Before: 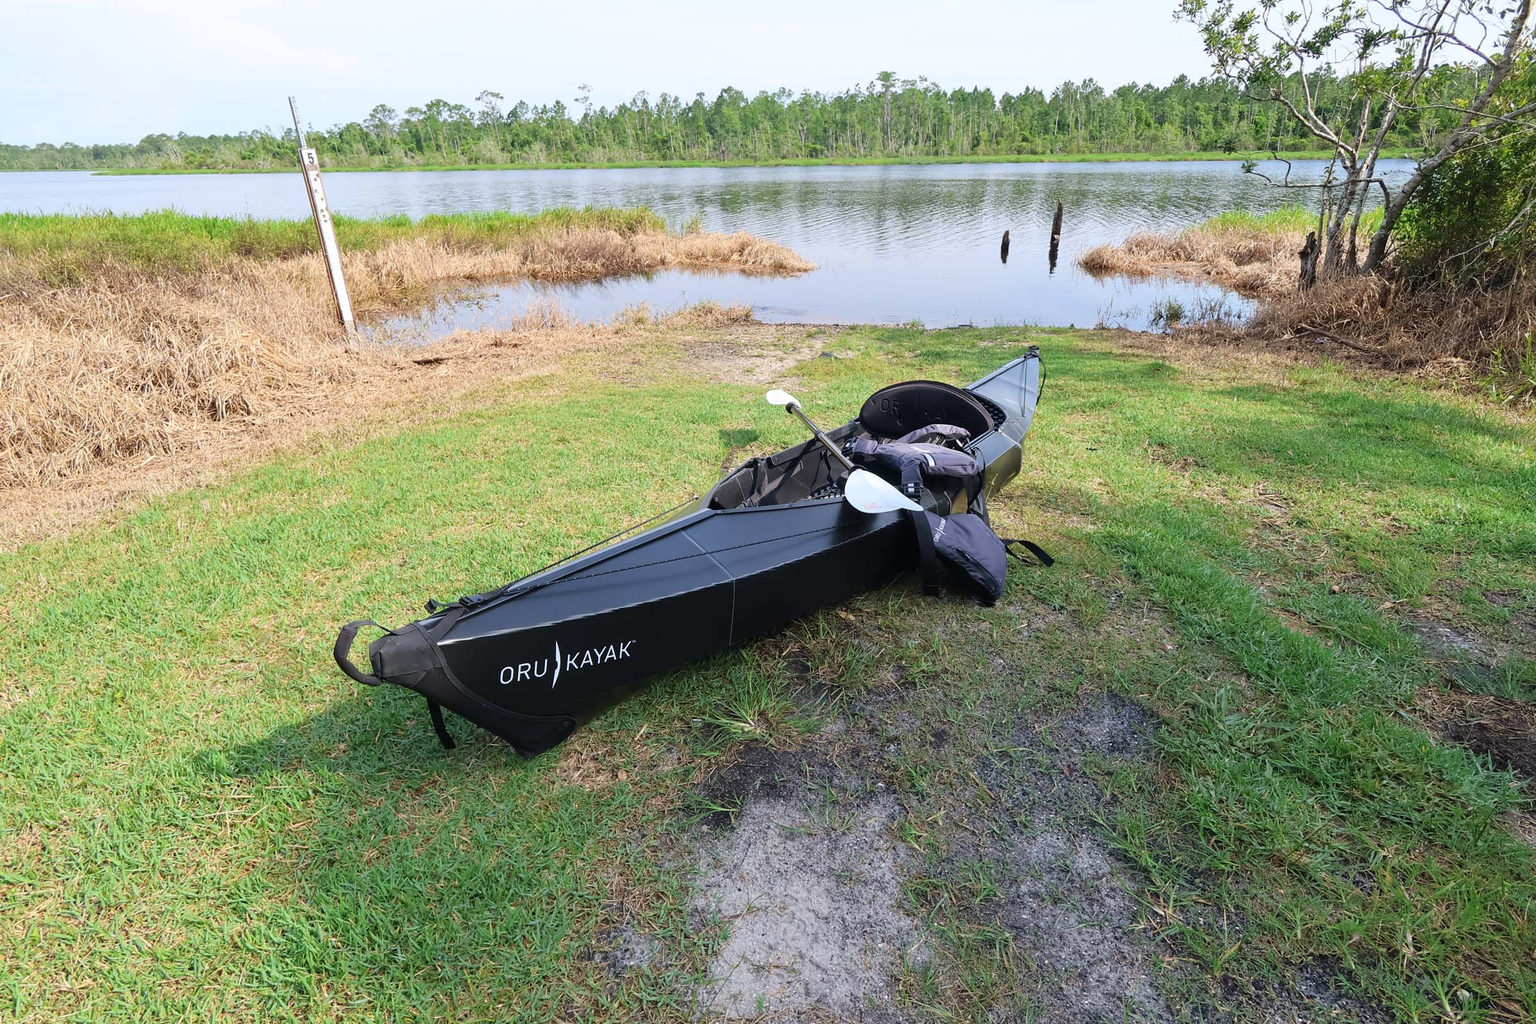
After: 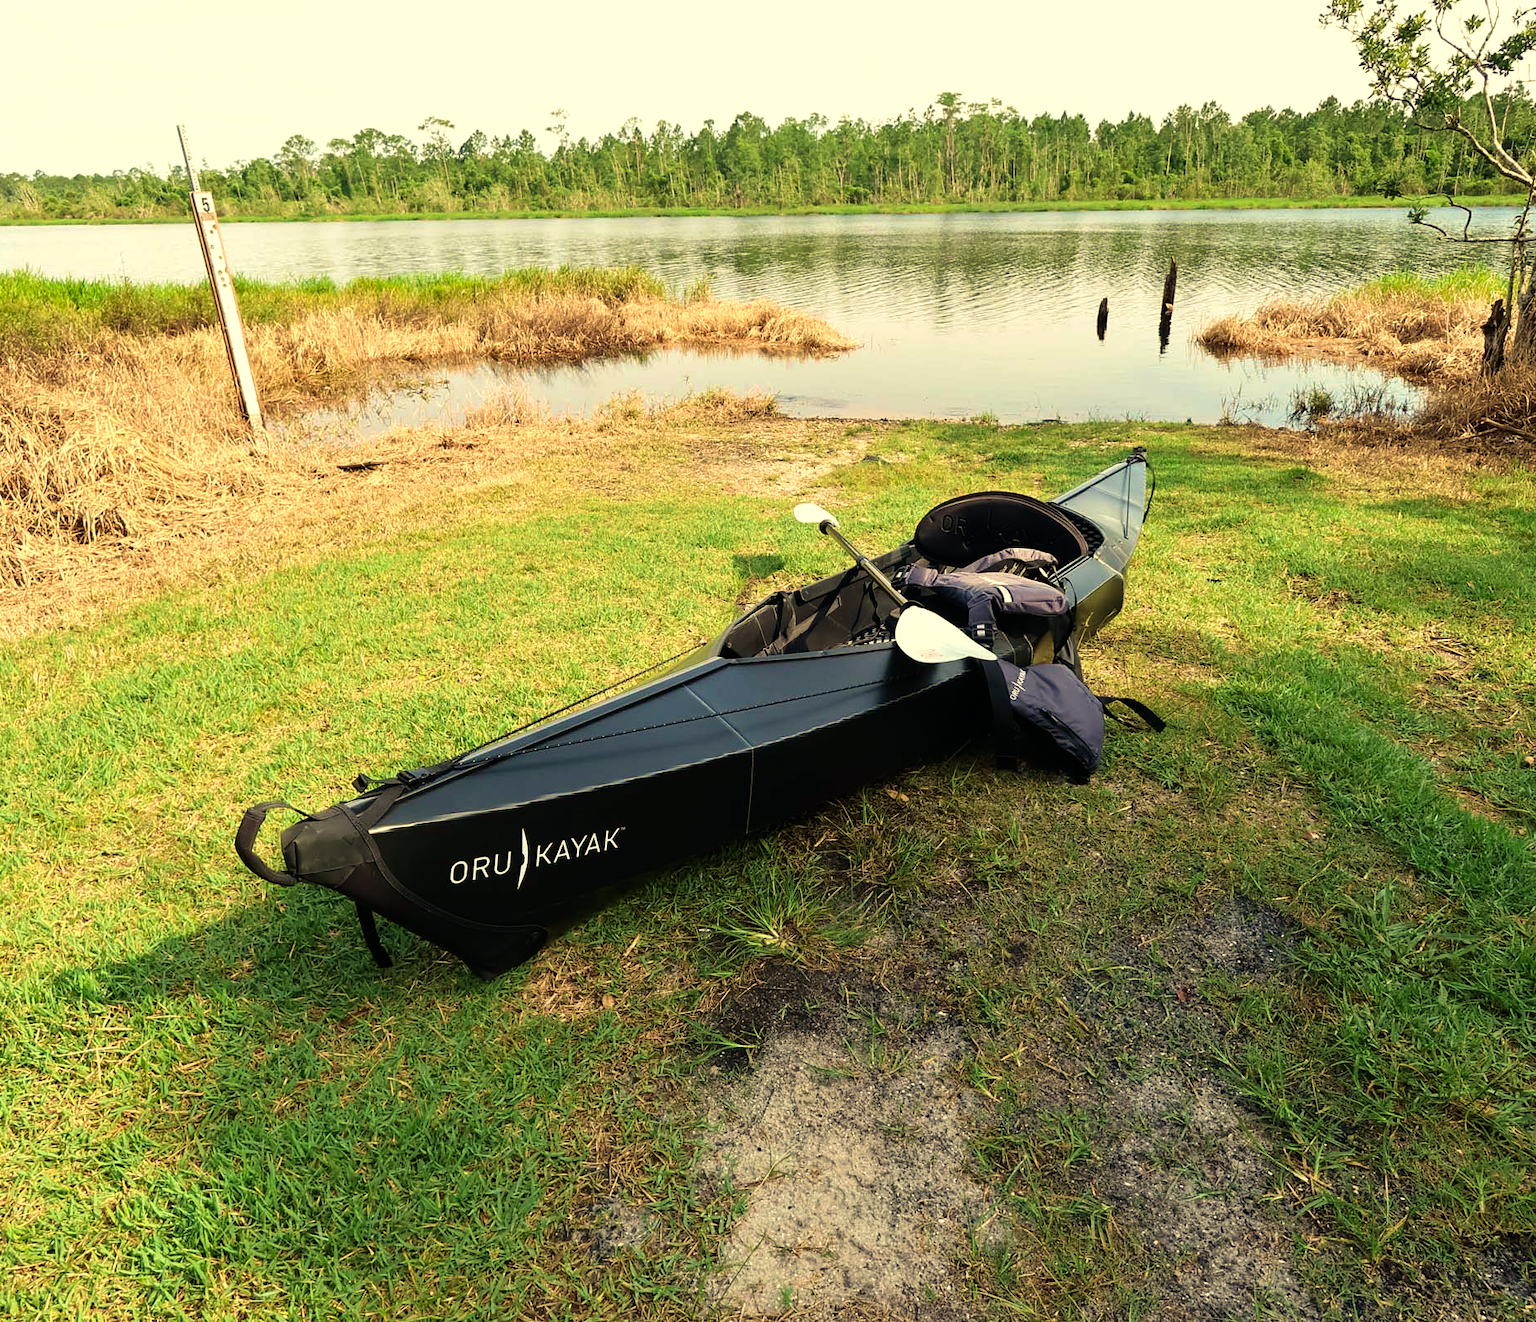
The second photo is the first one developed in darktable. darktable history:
velvia: strength 40%
crop: left 9.88%, right 12.664%
white balance: red 1.08, blue 0.791
color balance rgb: shadows lift › luminance -10%, power › luminance -9%, linear chroma grading › global chroma 10%, global vibrance 10%, contrast 15%, saturation formula JzAzBz (2021)
